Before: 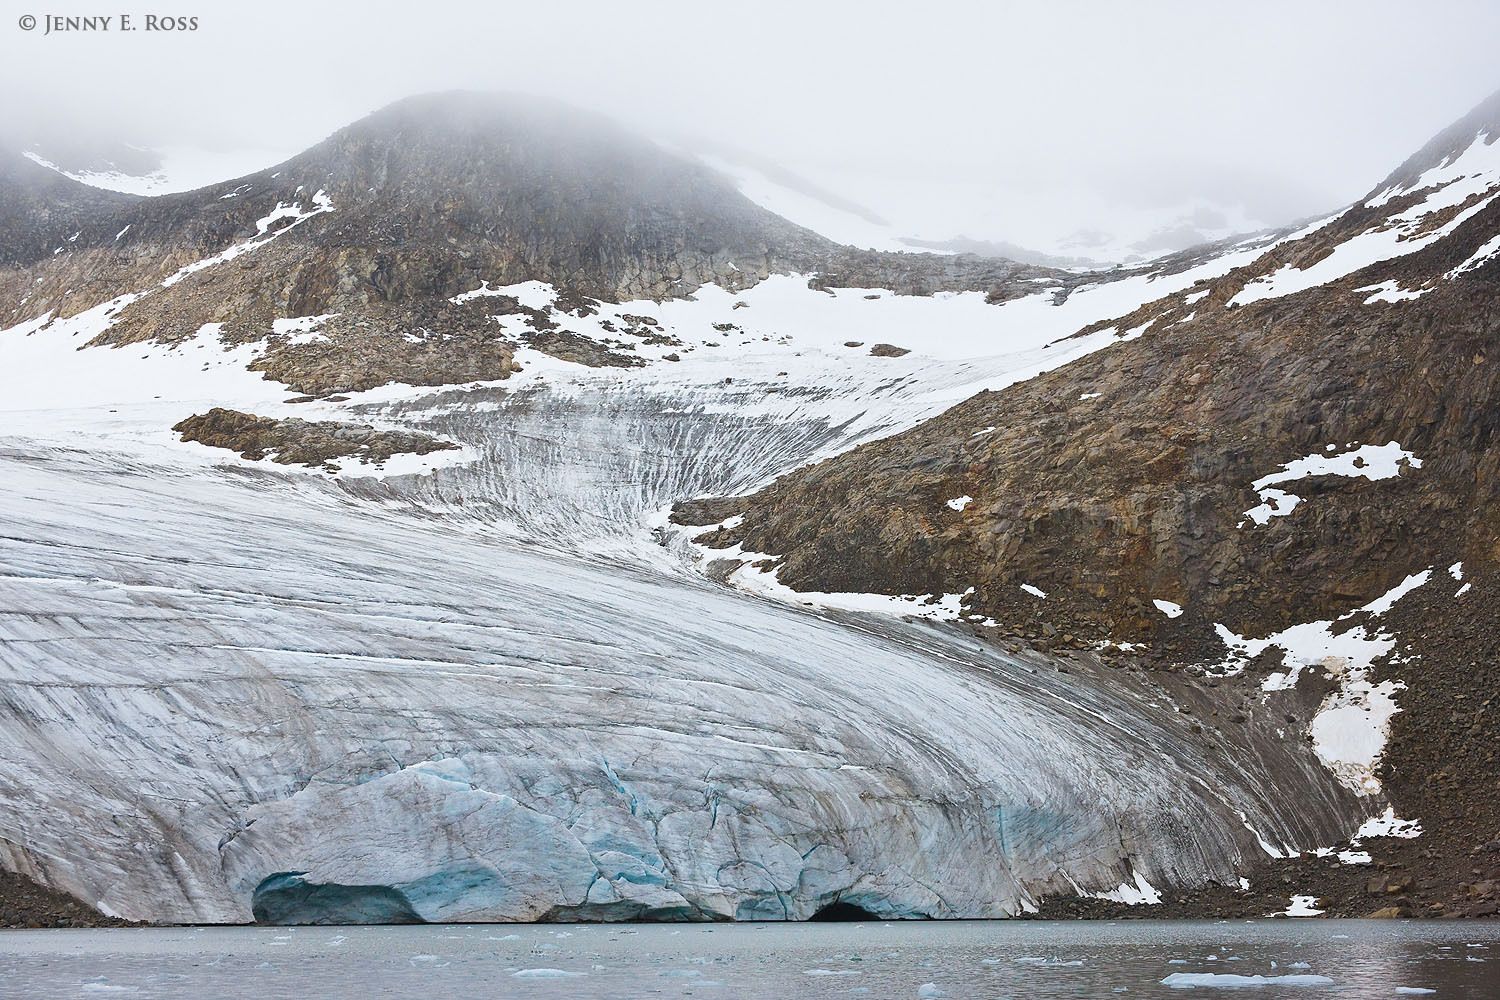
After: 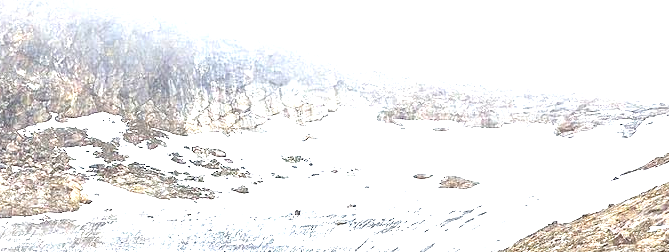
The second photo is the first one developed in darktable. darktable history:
exposure: black level correction 0, exposure 1.933 EV, compensate highlight preservation false
crop: left 28.739%, top 16.822%, right 26.608%, bottom 57.887%
